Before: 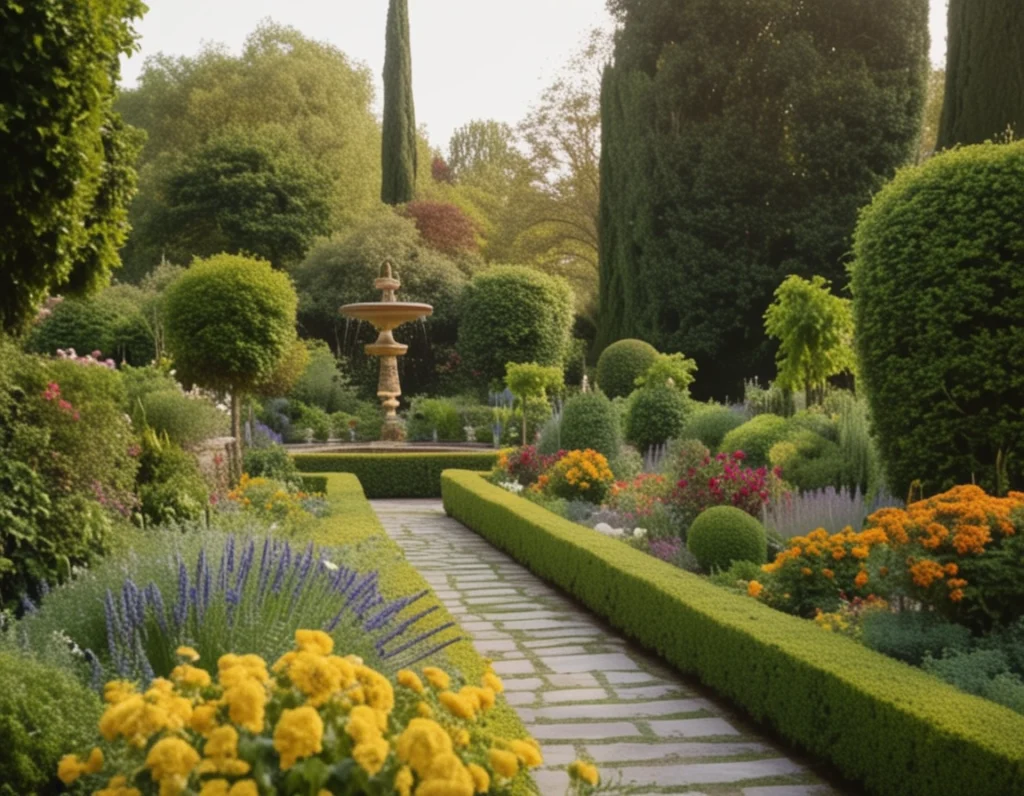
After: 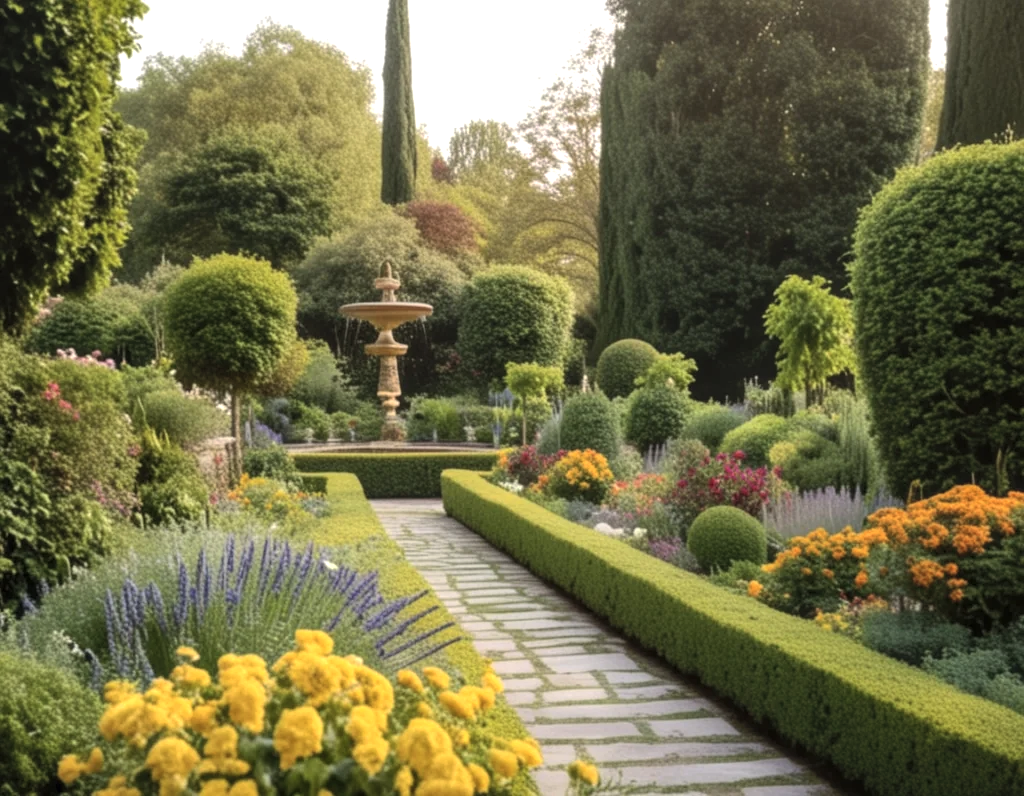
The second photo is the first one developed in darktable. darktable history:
tone equalizer: -8 EV -0.417 EV, -7 EV -0.386 EV, -6 EV -0.371 EV, -5 EV -0.248 EV, -3 EV 0.232 EV, -2 EV 0.343 EV, -1 EV 0.407 EV, +0 EV 0.391 EV, edges refinement/feathering 500, mask exposure compensation -1.57 EV, preserve details no
contrast brightness saturation: brightness 0.136
local contrast: detail 130%
base curve: curves: ch0 [(0, 0) (0.74, 0.67) (1, 1)], preserve colors none
